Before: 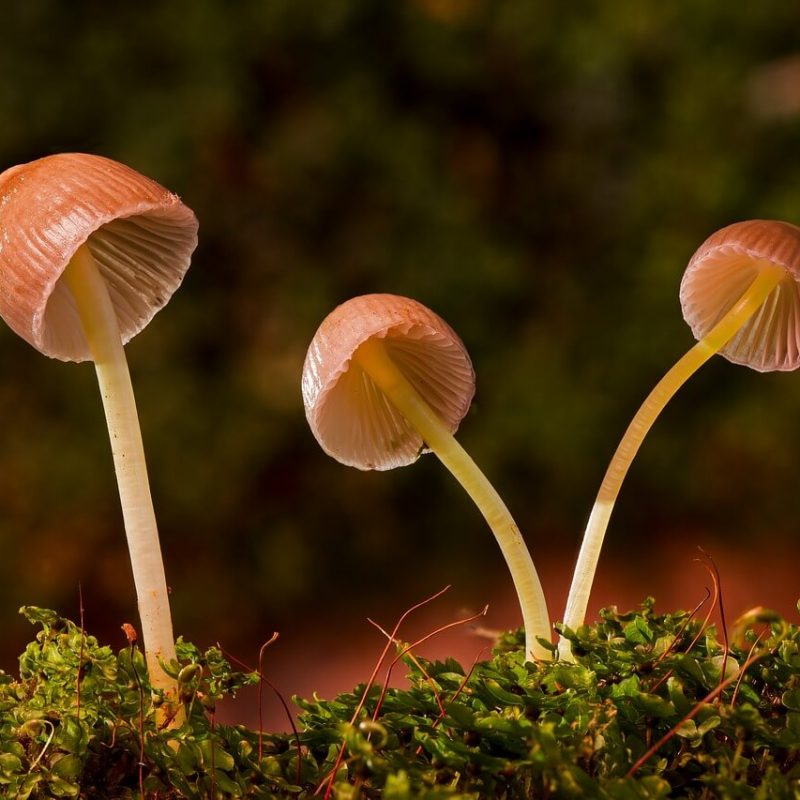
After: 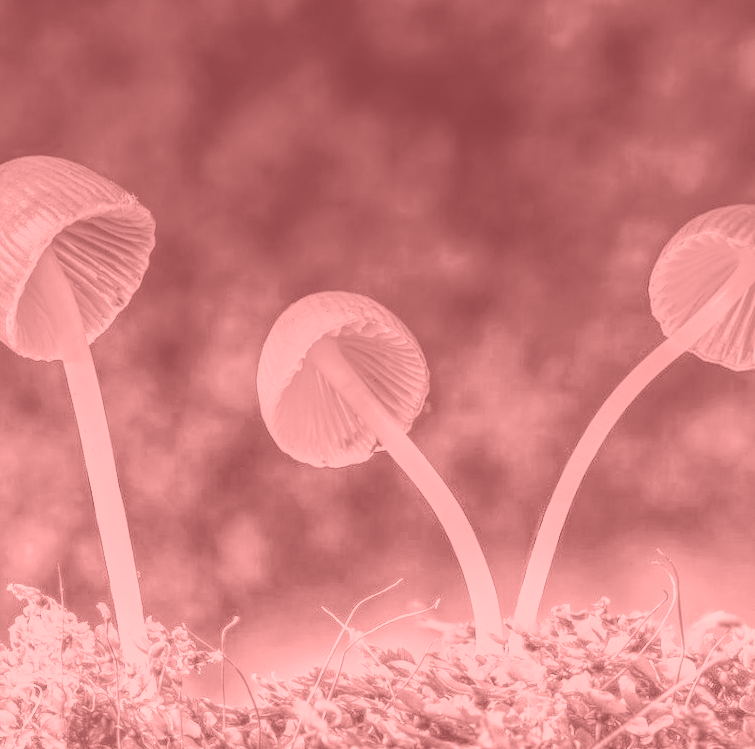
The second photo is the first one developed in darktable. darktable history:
rotate and perspective: rotation 0.062°, lens shift (vertical) 0.115, lens shift (horizontal) -0.133, crop left 0.047, crop right 0.94, crop top 0.061, crop bottom 0.94
colorize: saturation 51%, source mix 50.67%, lightness 50.67%
base curve: curves: ch0 [(0, 0) (0.032, 0.037) (0.105, 0.228) (0.435, 0.76) (0.856, 0.983) (1, 1)], preserve colors none
graduated density: density -3.9 EV
haze removal: adaptive false
local contrast: highlights 20%, shadows 30%, detail 200%, midtone range 0.2
